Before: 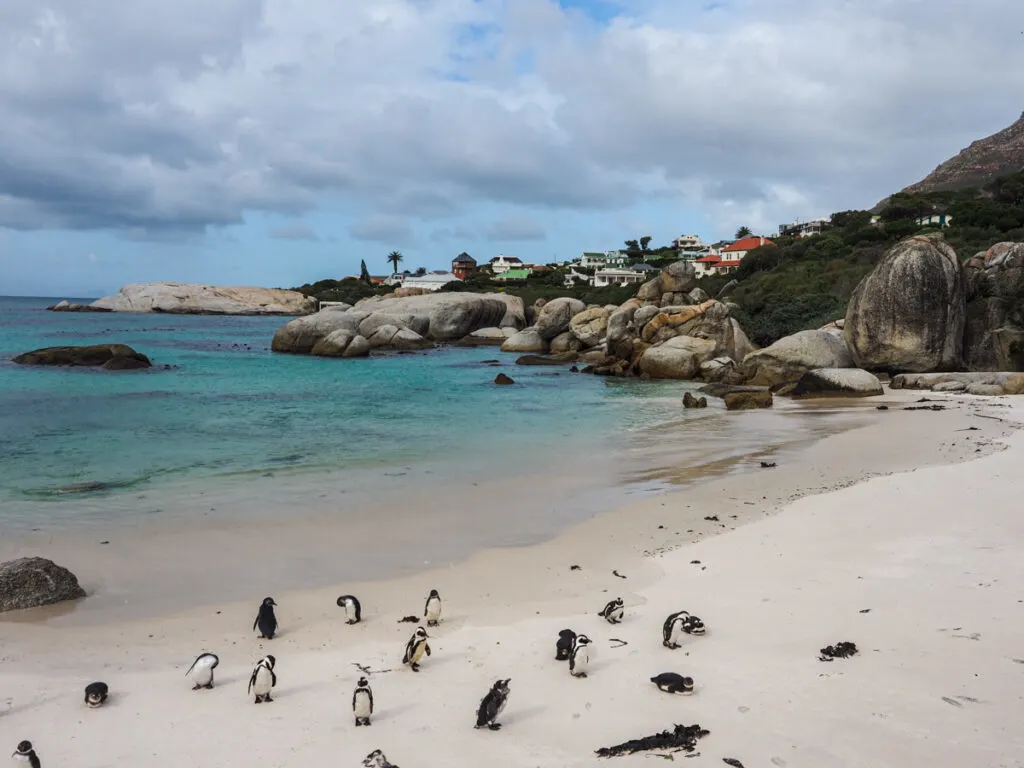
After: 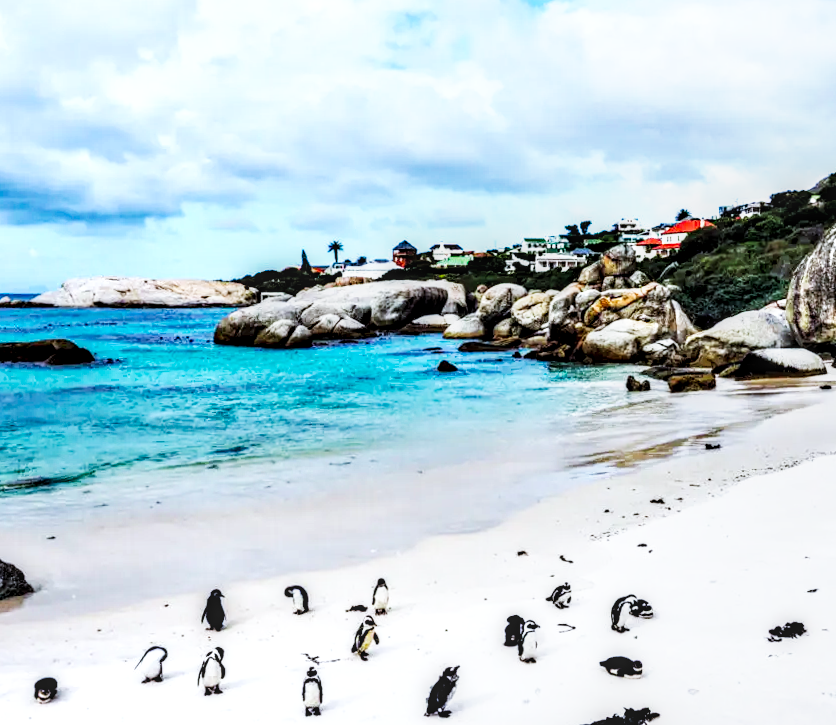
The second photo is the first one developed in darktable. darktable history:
crop and rotate: angle 1.18°, left 4.364%, top 0.449%, right 11.736%, bottom 2.557%
contrast equalizer: y [[0.6 ×6], [0.55 ×6], [0 ×6], [0 ×6], [0 ×6]]
base curve: curves: ch0 [(0, 0) (0.007, 0.004) (0.027, 0.03) (0.046, 0.07) (0.207, 0.54) (0.442, 0.872) (0.673, 0.972) (1, 1)], preserve colors none
contrast brightness saturation: contrast 0.072, brightness 0.081, saturation 0.184
local contrast: highlights 22%, detail 150%
color calibration: x 0.37, y 0.382, temperature 4316.92 K
